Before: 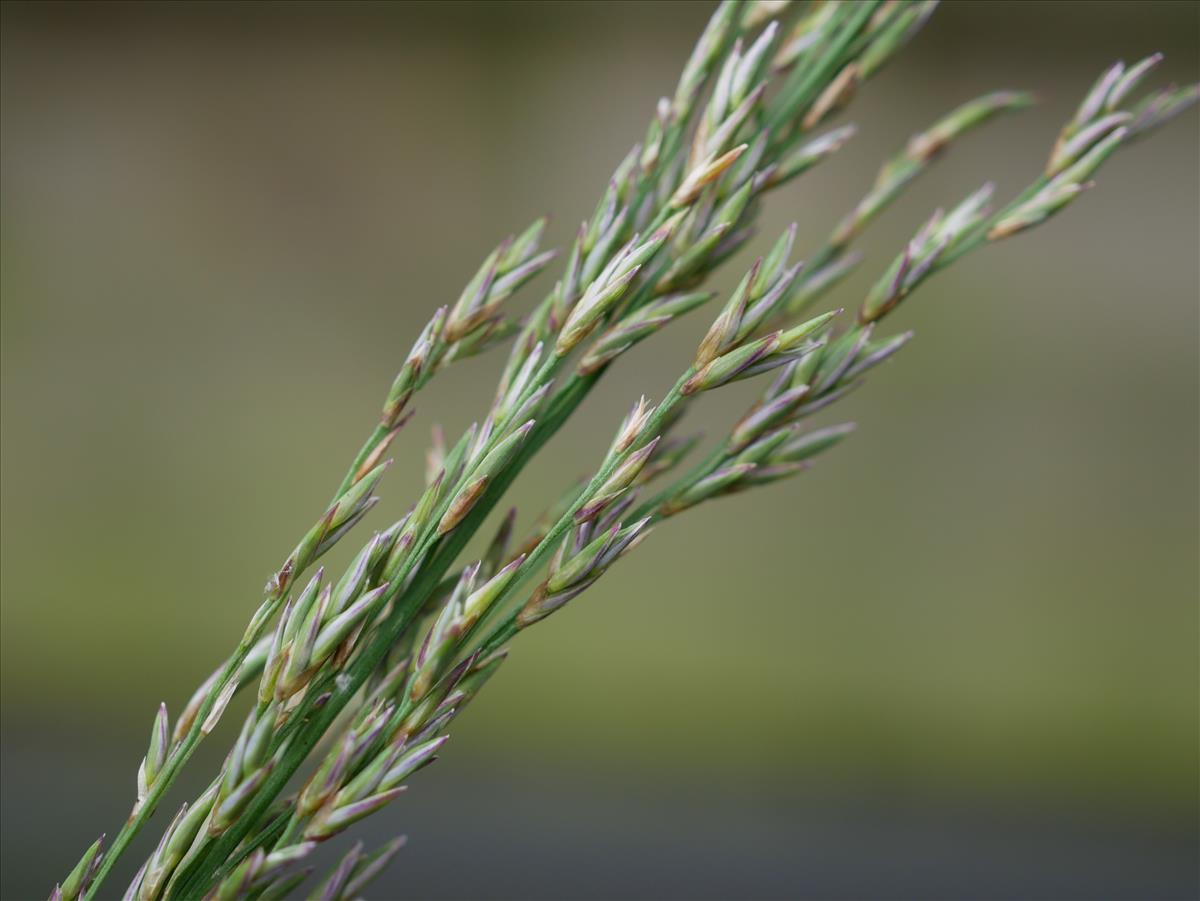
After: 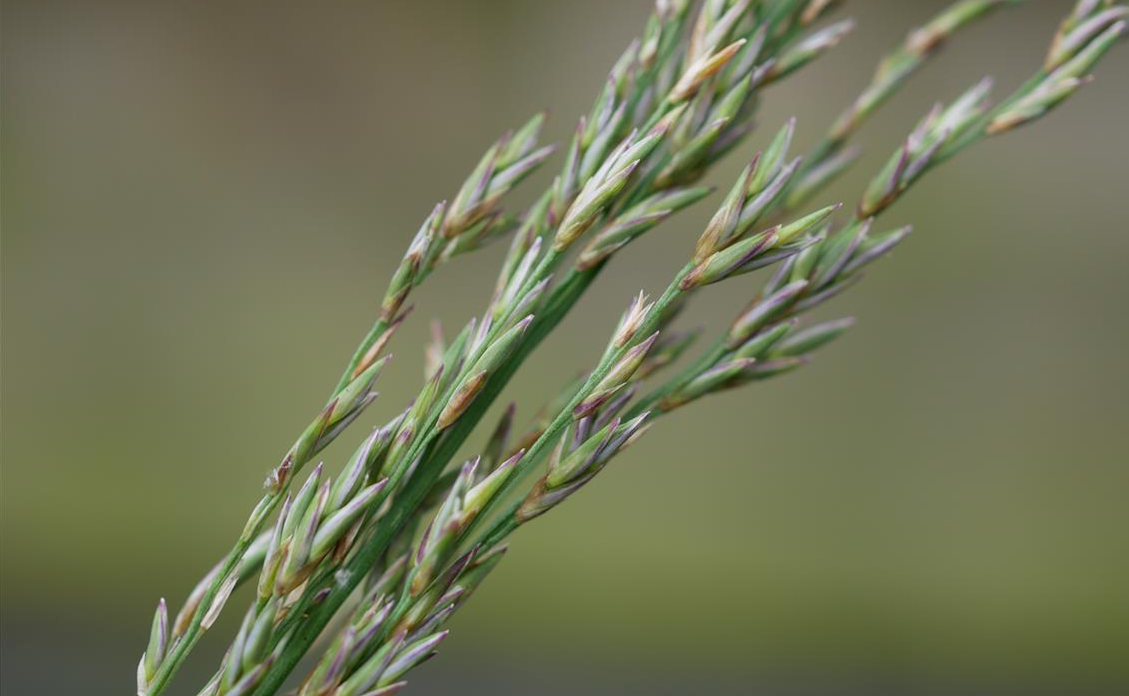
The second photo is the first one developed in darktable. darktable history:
crop and rotate: angle 0.097°, top 11.598%, right 5.69%, bottom 10.98%
